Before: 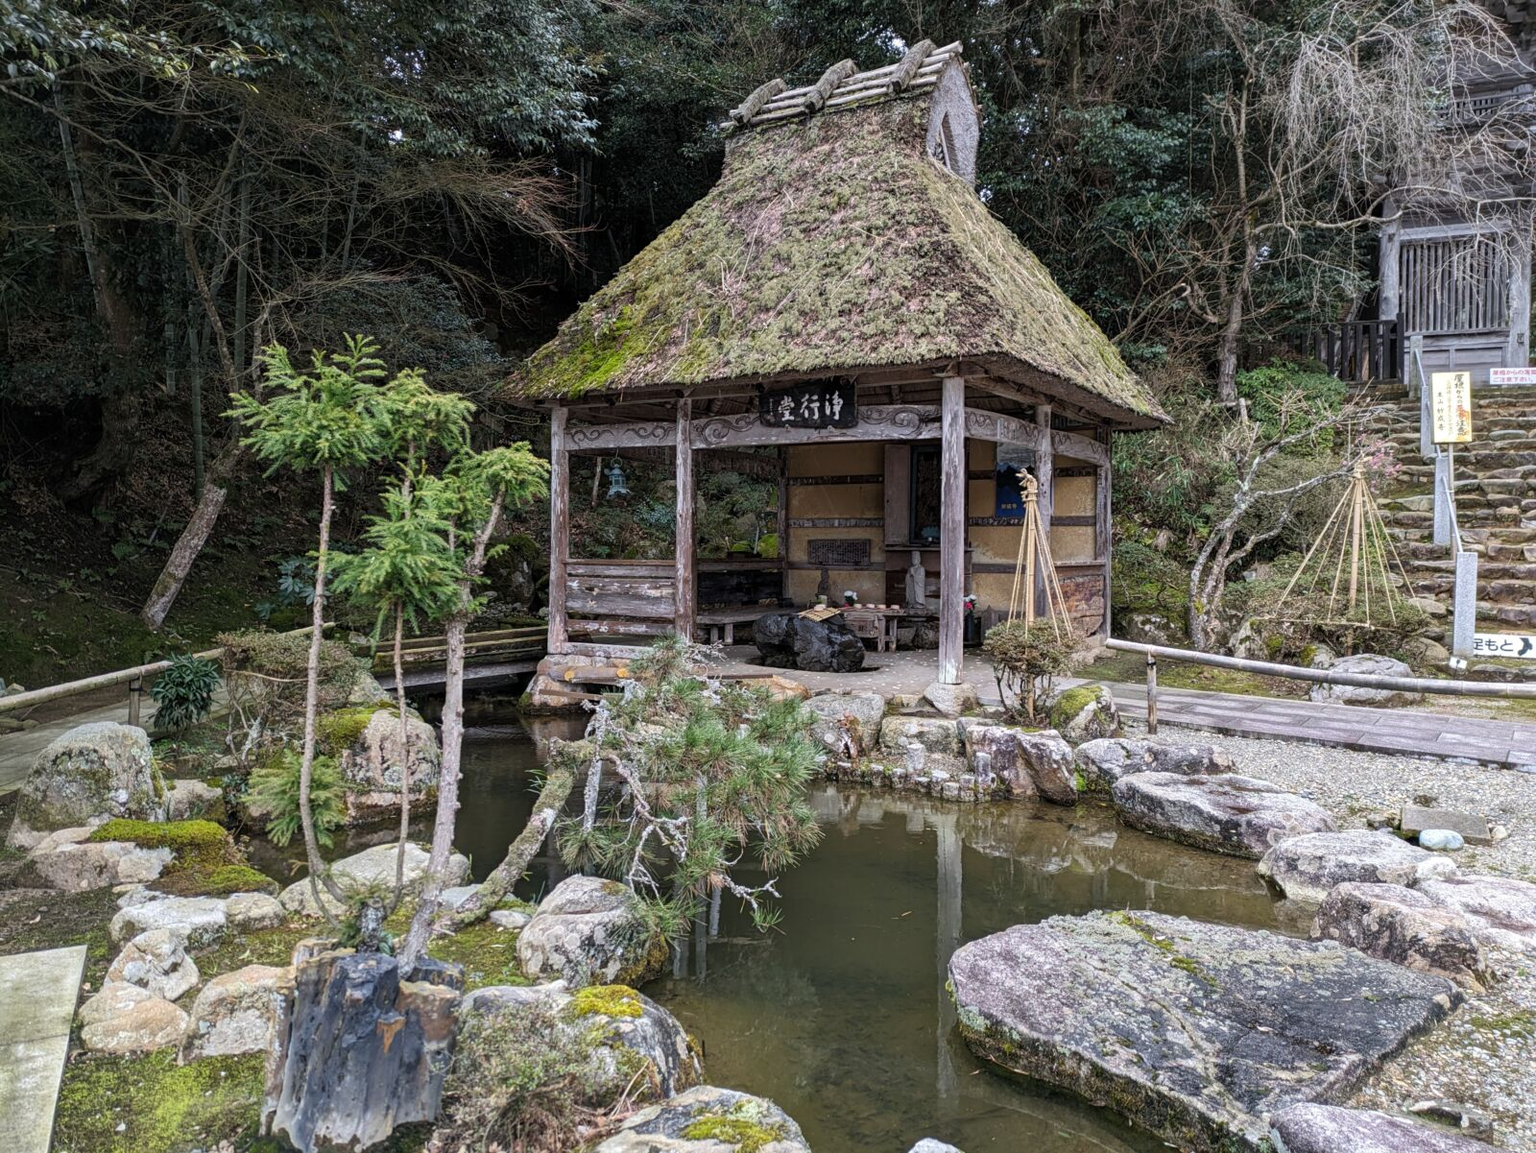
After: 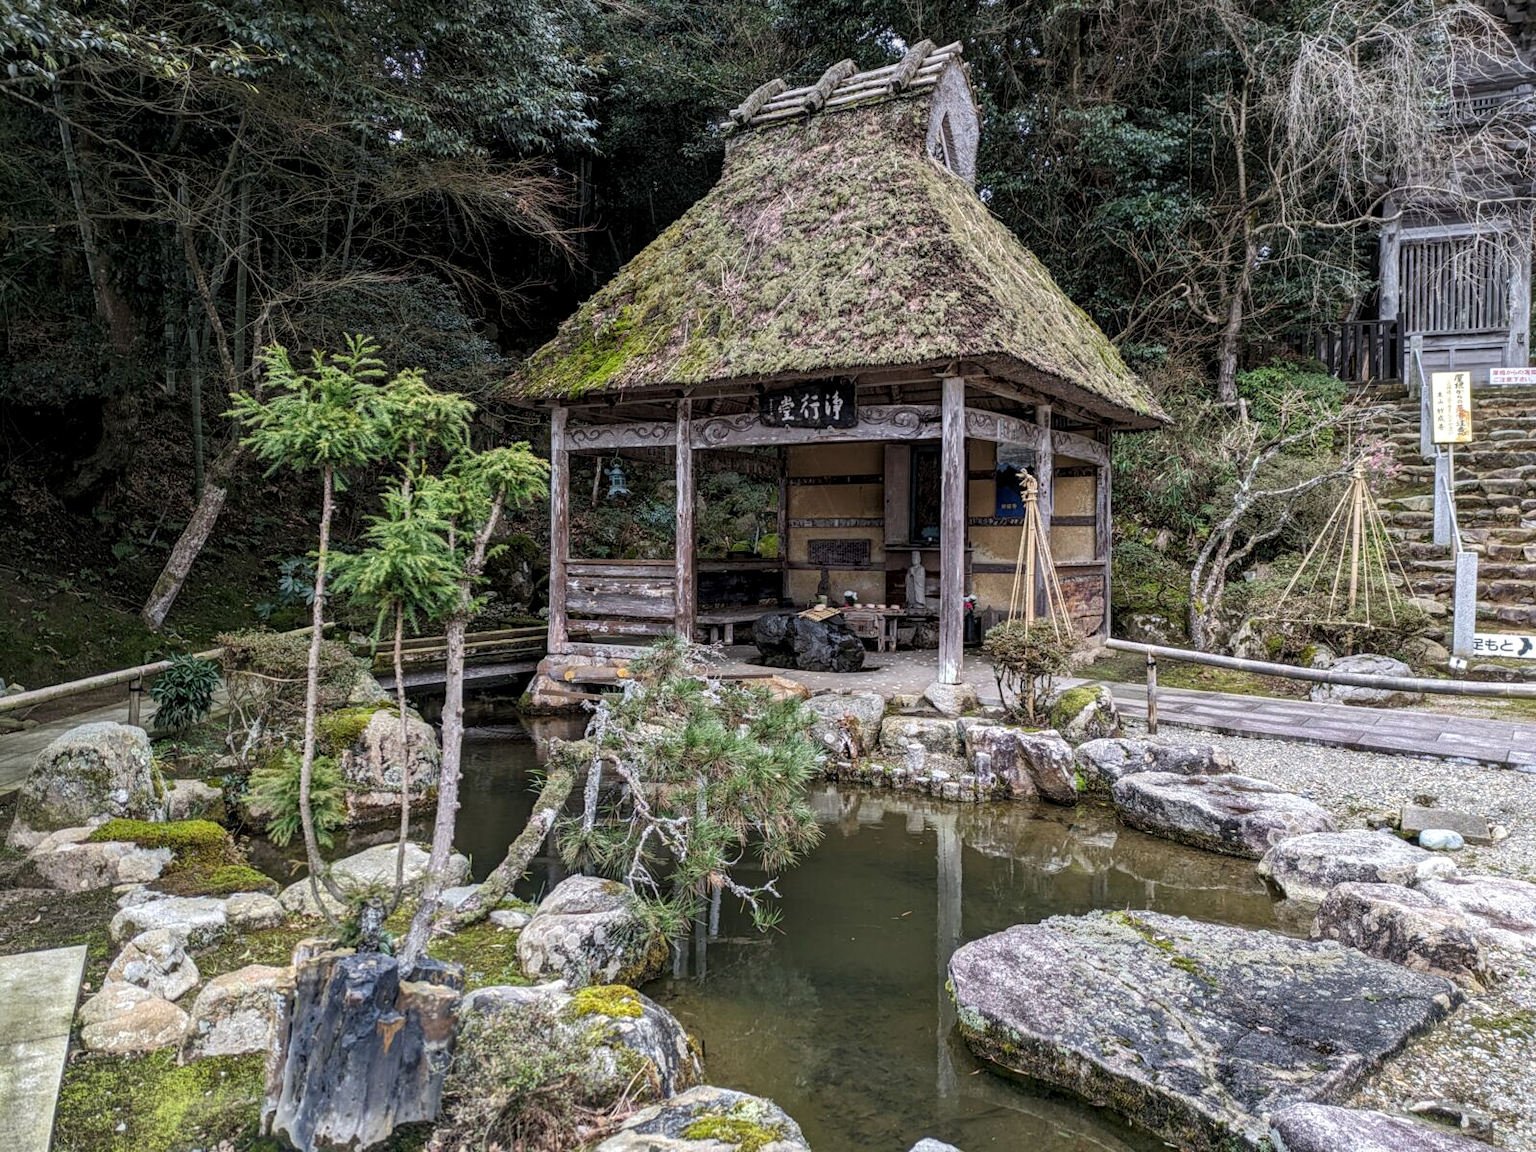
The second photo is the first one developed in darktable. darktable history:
local contrast: highlights 23%, detail 130%
